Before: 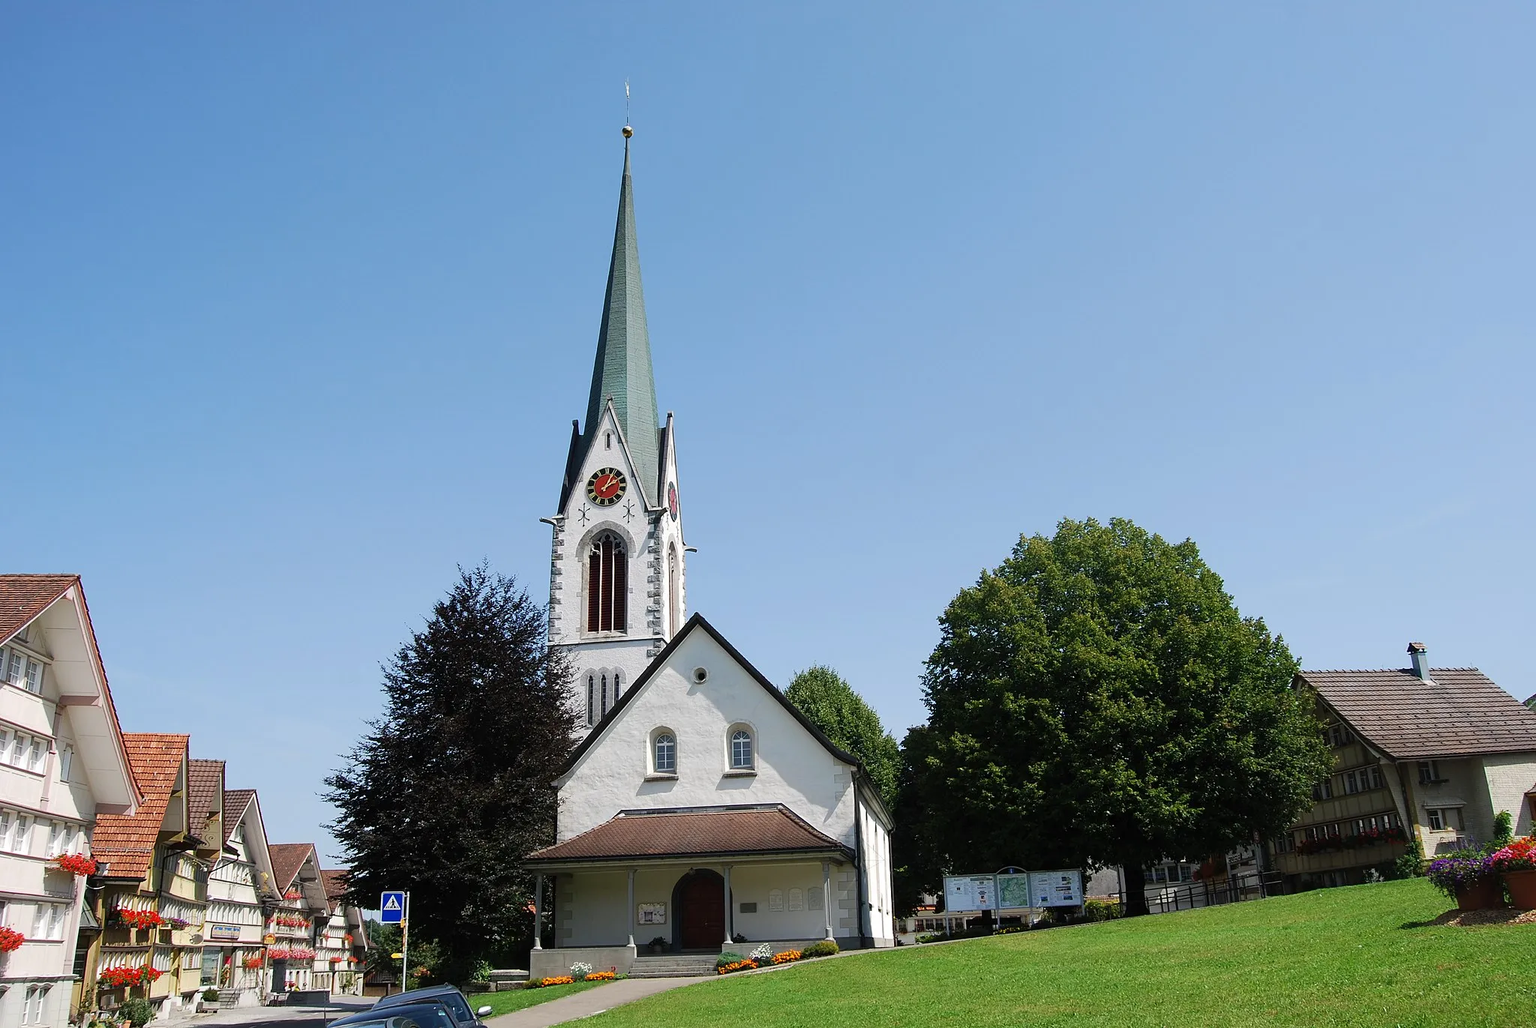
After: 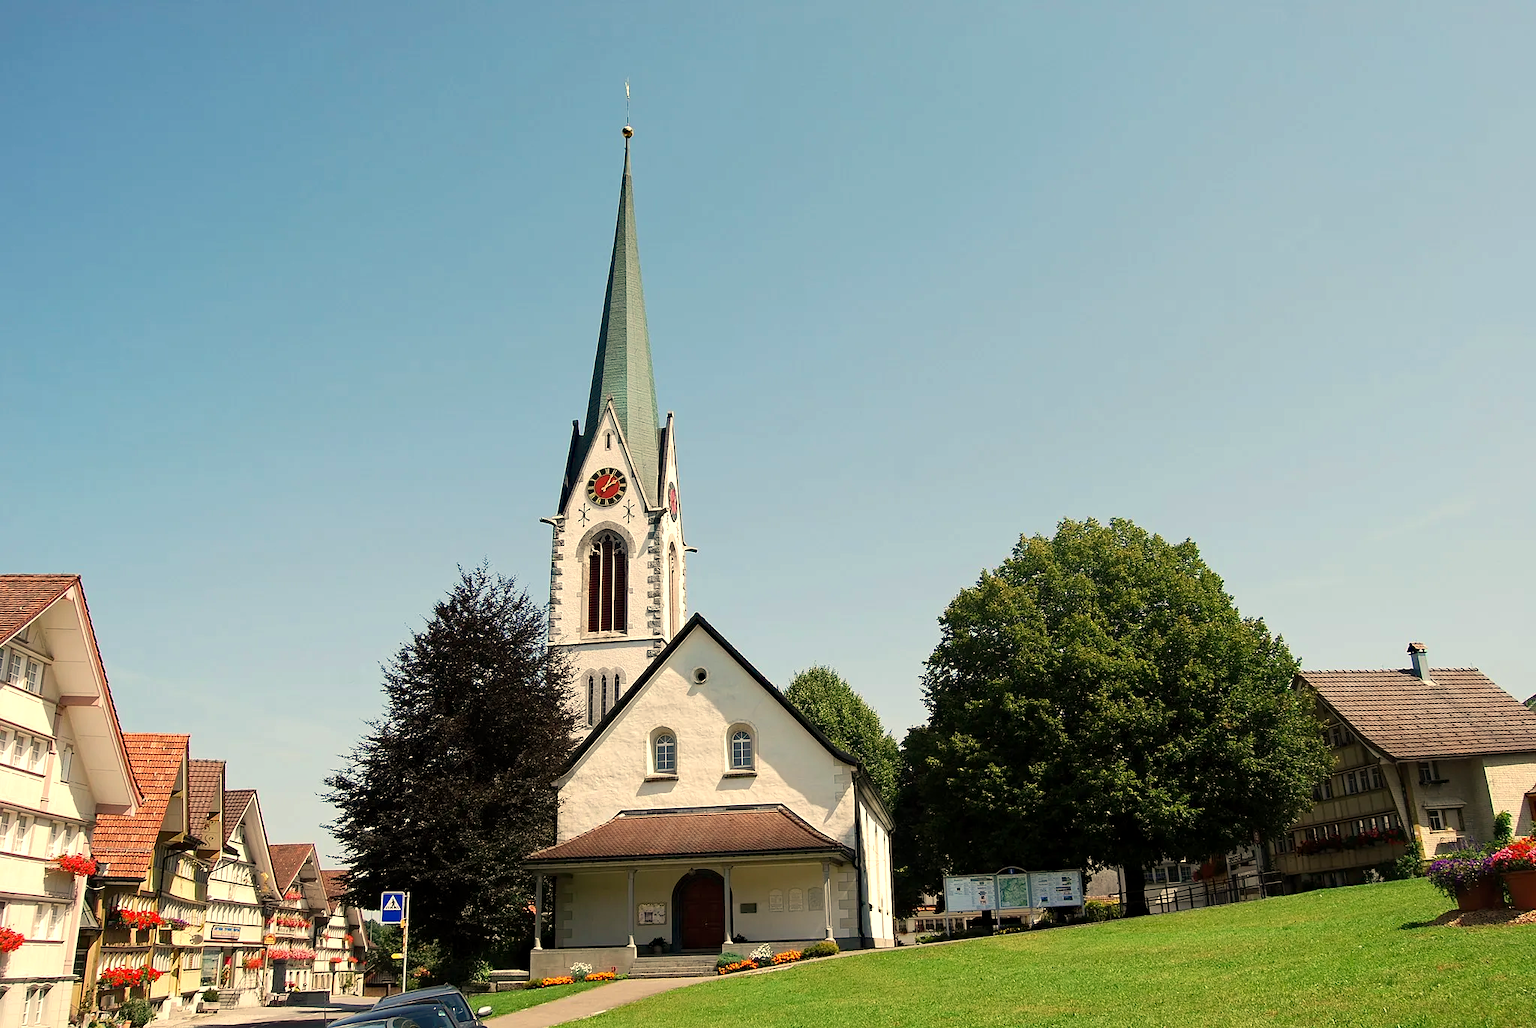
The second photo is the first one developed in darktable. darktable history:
haze removal: on, module defaults
exposure: black level correction 0.001, exposure 0.3 EV, compensate highlight preservation false
white balance: red 1.123, blue 0.83
